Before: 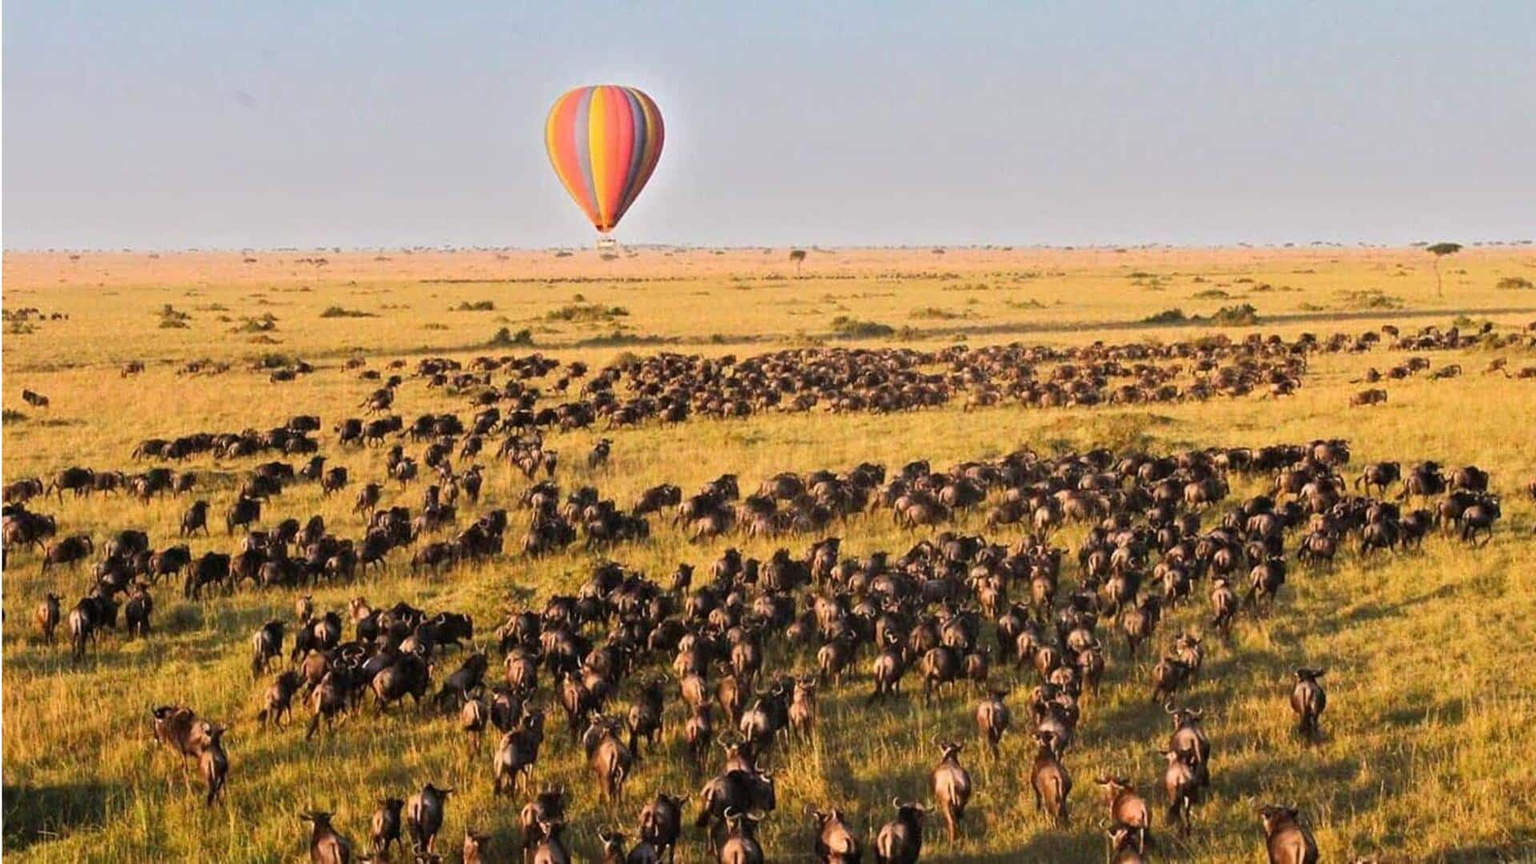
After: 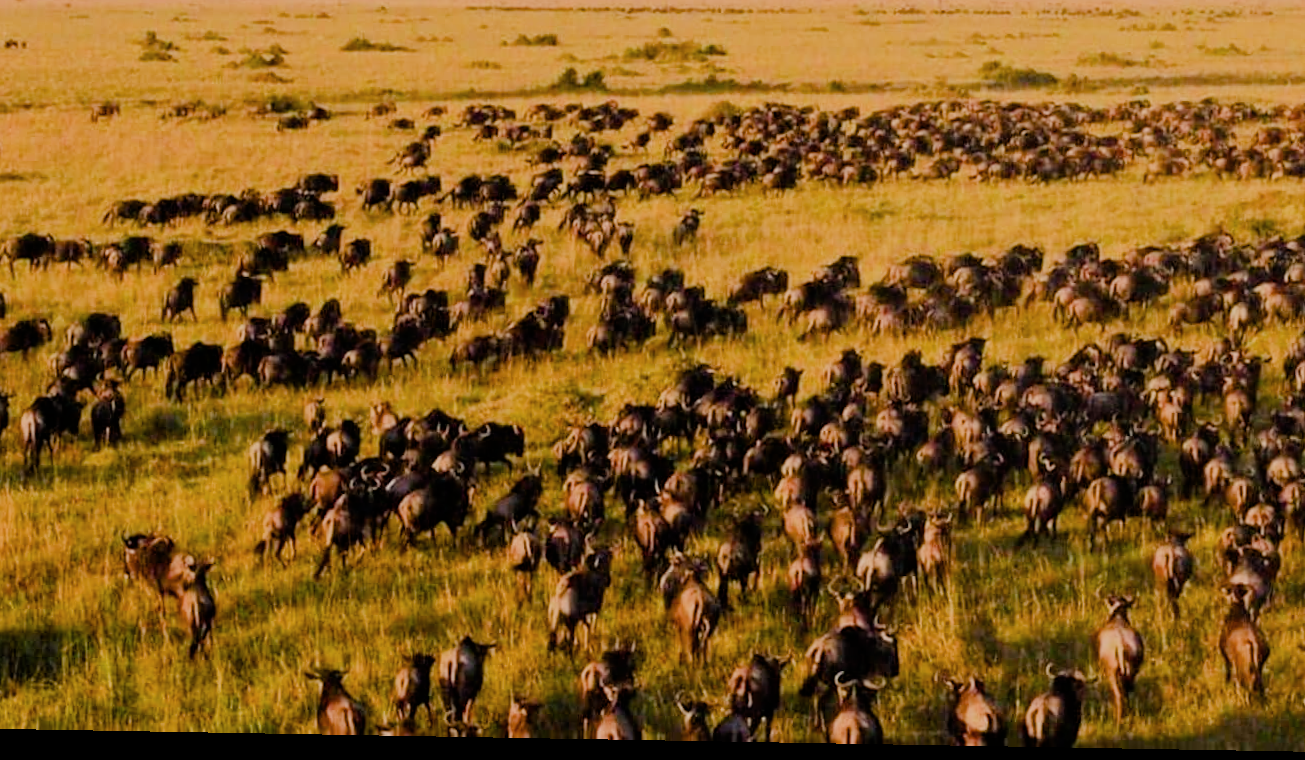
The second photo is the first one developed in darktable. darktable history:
filmic rgb: black relative exposure -6.89 EV, white relative exposure 5.84 EV, hardness 2.7
crop and rotate: angle -1°, left 3.709%, top 31.727%, right 28.93%
color balance rgb: highlights gain › chroma 3.027%, highlights gain › hue 75.64°, perceptual saturation grading › global saturation 20%, perceptual saturation grading › highlights -25.158%, perceptual saturation grading › shadows 49.936%, global vibrance 20%
contrast brightness saturation: saturation -0.045
